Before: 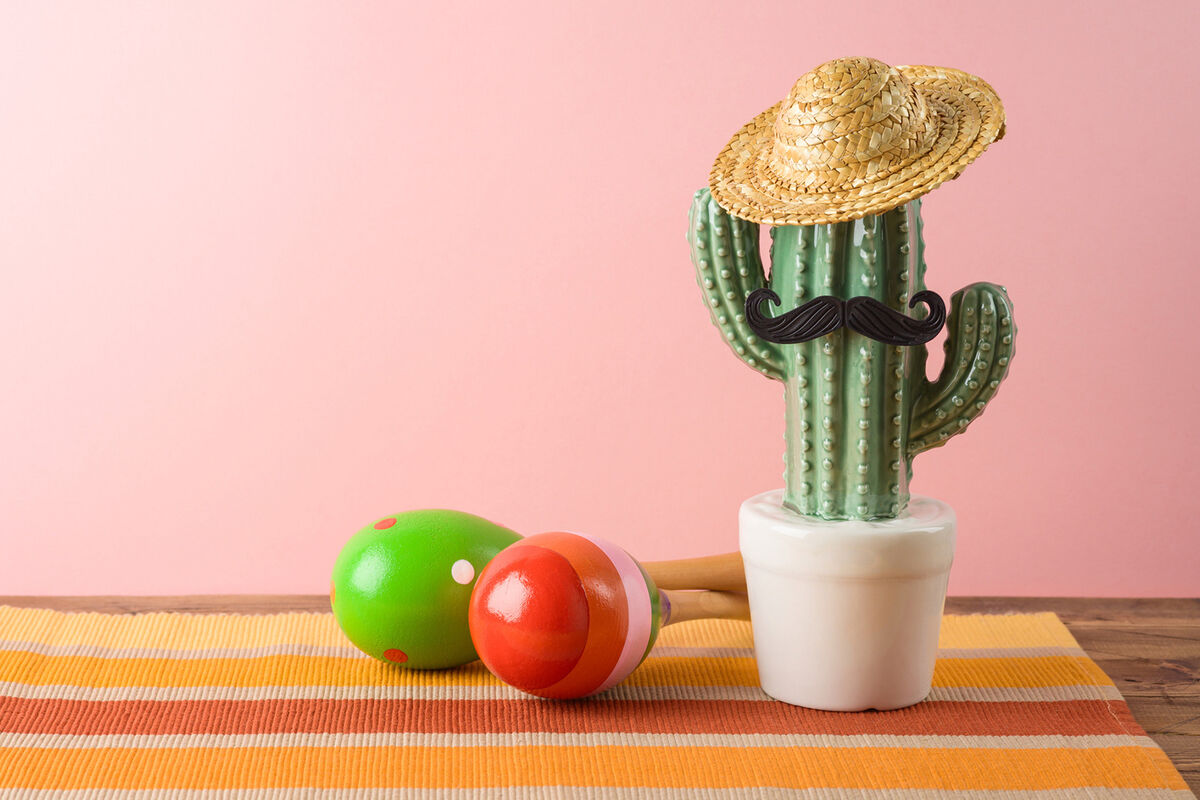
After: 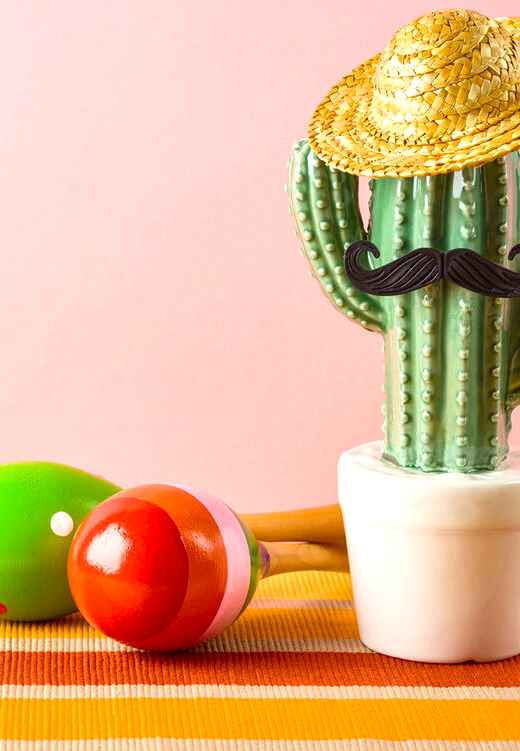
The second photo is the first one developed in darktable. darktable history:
local contrast: mode bilateral grid, contrast 25, coarseness 47, detail 151%, midtone range 0.2
levels: levels [0, 0.435, 0.917]
crop: left 33.452%, top 6.025%, right 23.155%
color balance rgb: perceptual saturation grading › global saturation 20%, global vibrance 20%
